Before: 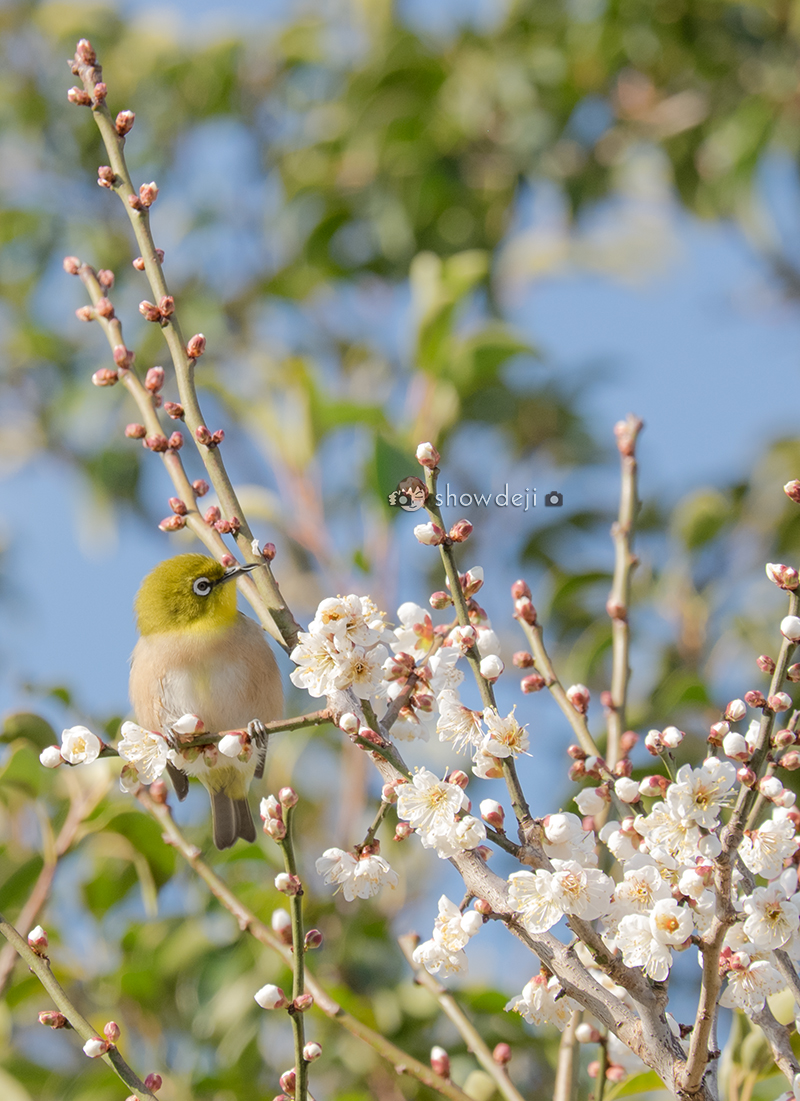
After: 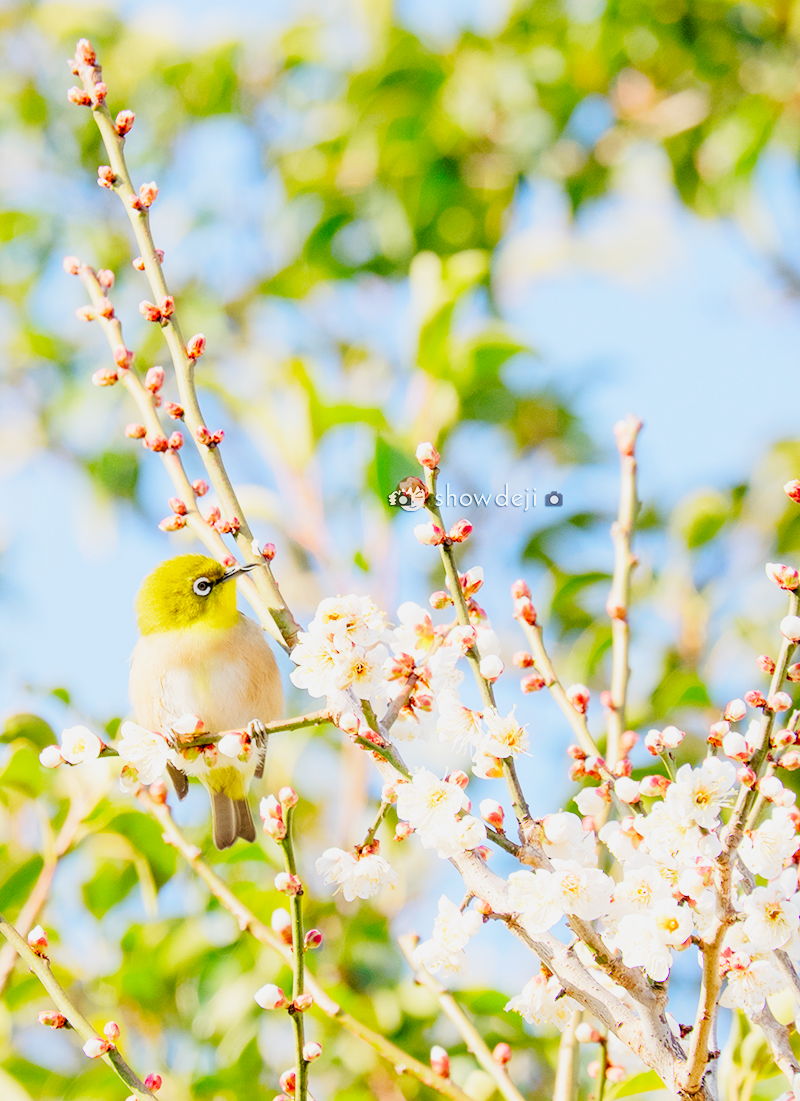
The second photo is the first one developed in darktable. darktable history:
tone curve: curves: ch0 [(0.047, 0) (0.292, 0.352) (0.657, 0.678) (1, 0.958)], color space Lab, linked channels, preserve colors none
contrast brightness saturation: brightness -0.02, saturation 0.35
base curve: curves: ch0 [(0, 0.003) (0.001, 0.002) (0.006, 0.004) (0.02, 0.022) (0.048, 0.086) (0.094, 0.234) (0.162, 0.431) (0.258, 0.629) (0.385, 0.8) (0.548, 0.918) (0.751, 0.988) (1, 1)], preserve colors none
